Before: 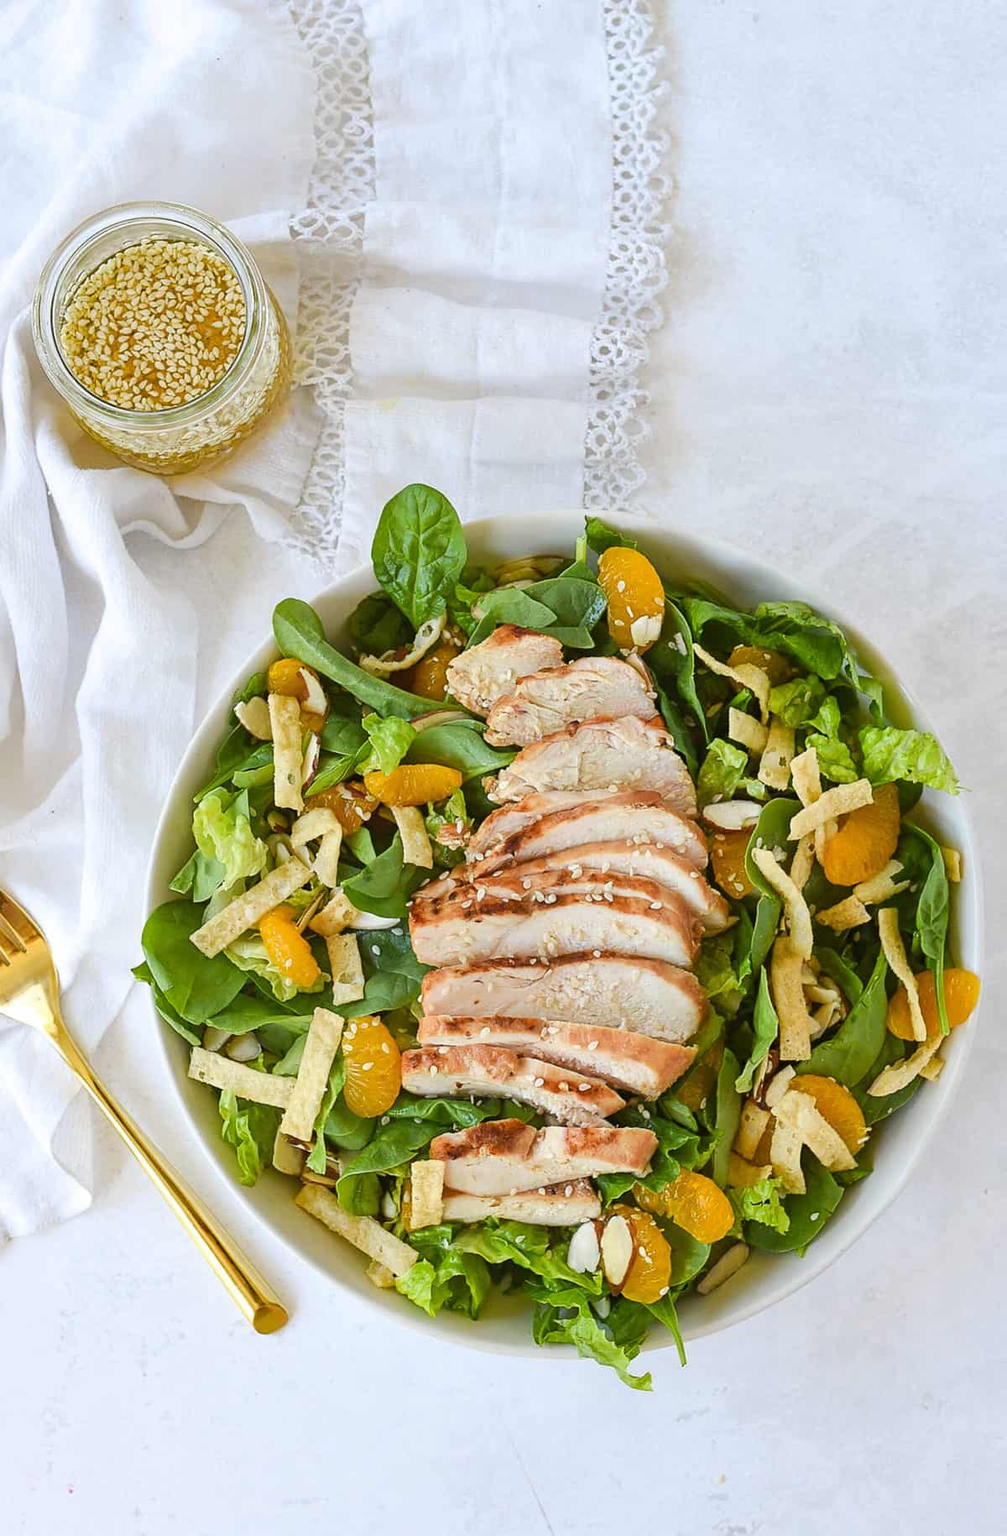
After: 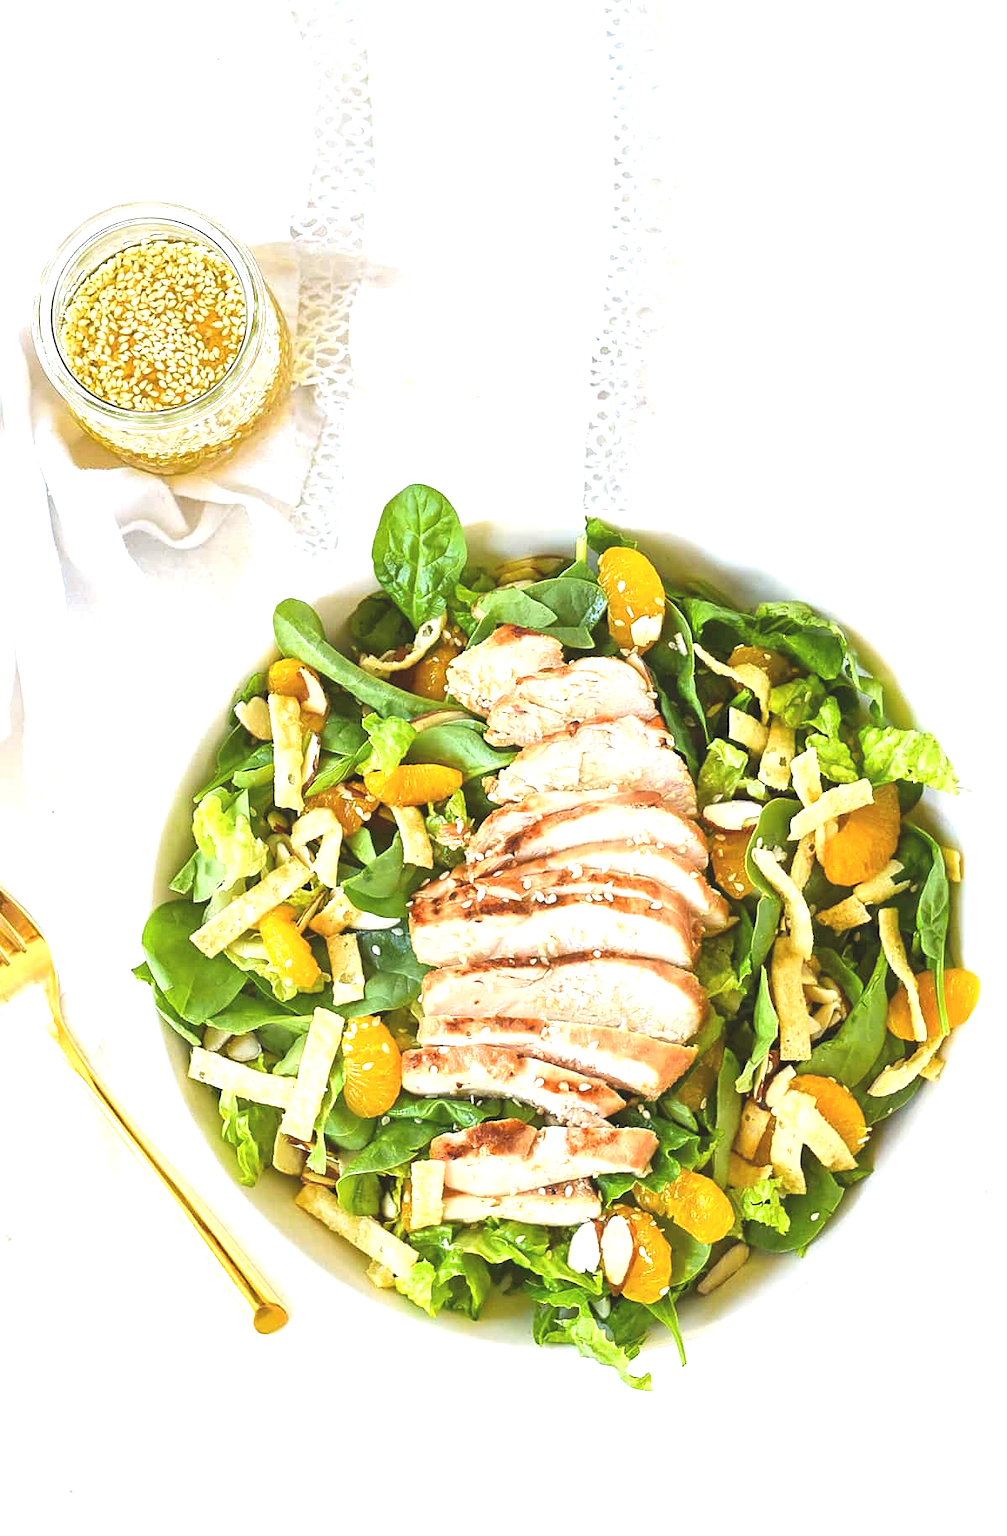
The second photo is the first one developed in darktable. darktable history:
exposure: black level correction -0.005, exposure 1.006 EV, compensate exposure bias true, compensate highlight preservation false
